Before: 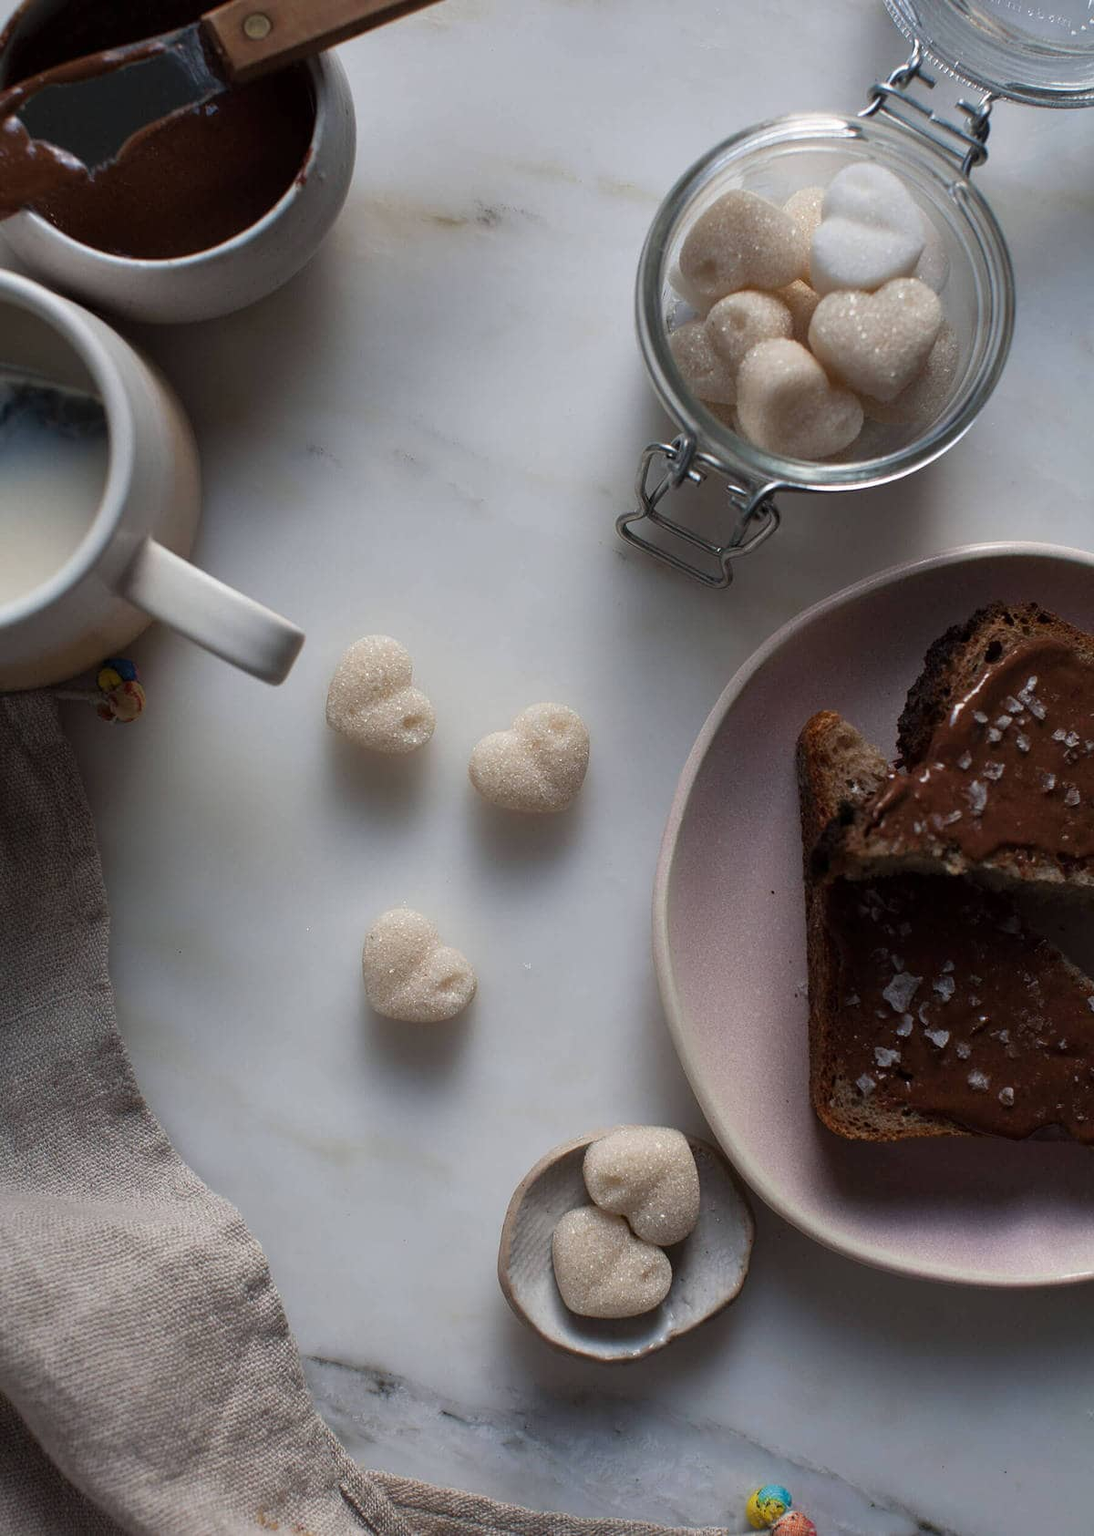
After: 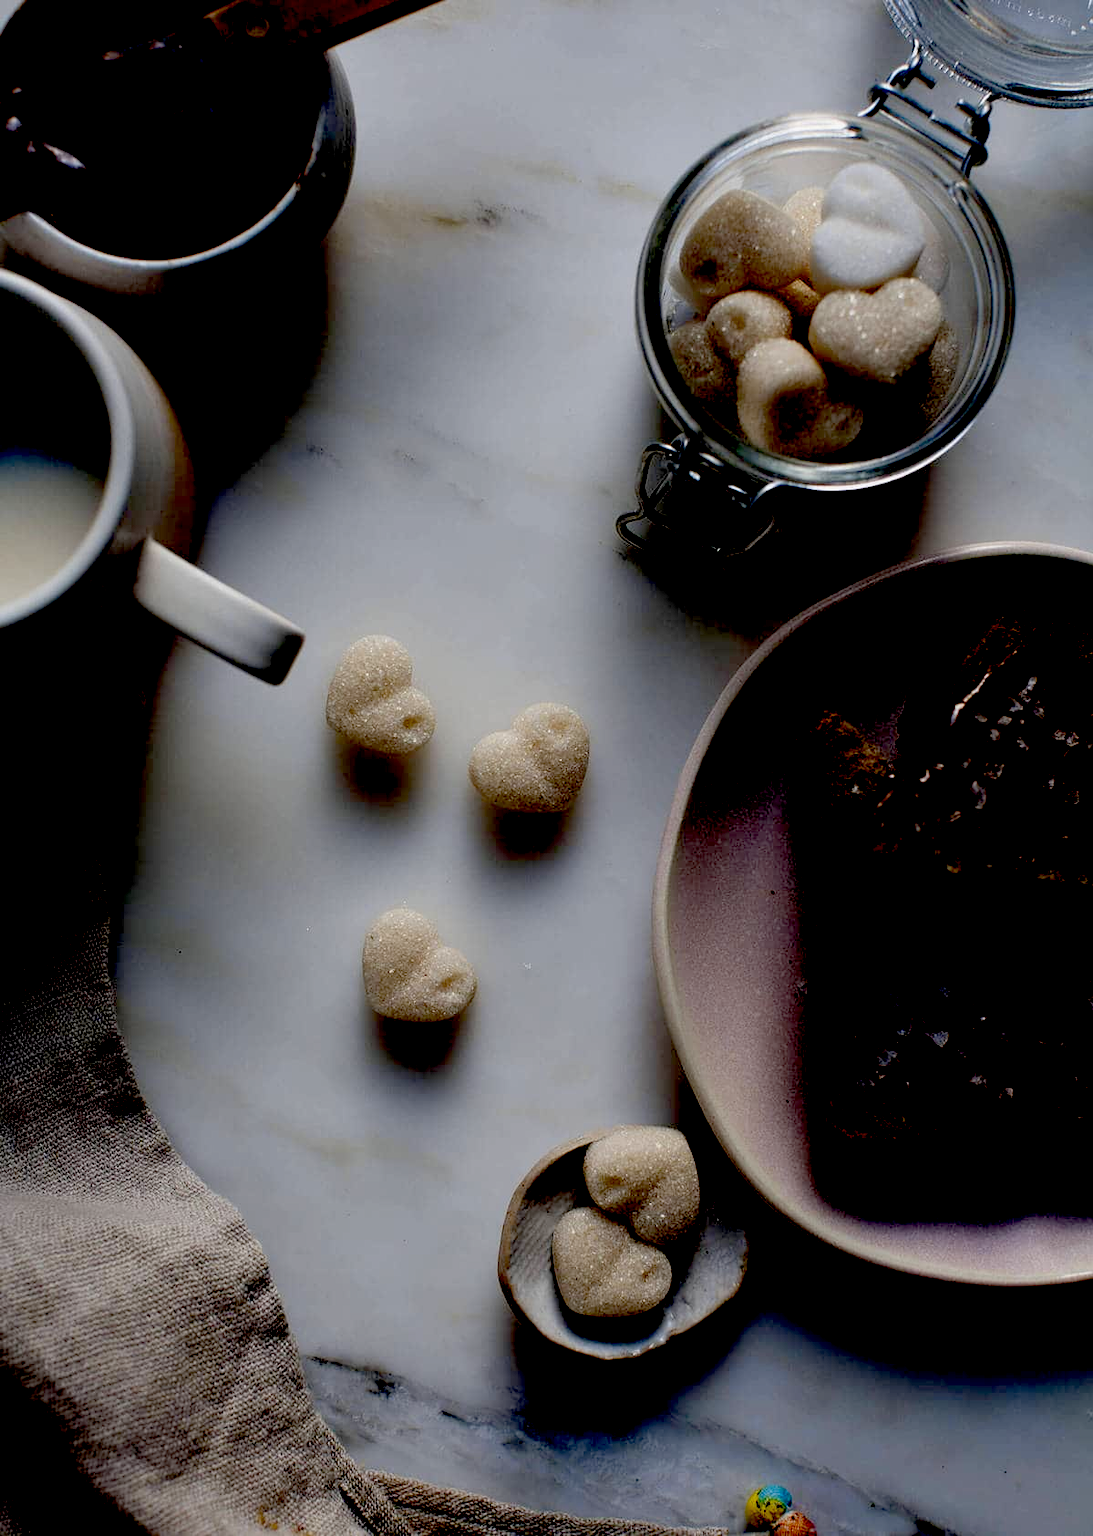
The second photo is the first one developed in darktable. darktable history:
color contrast: green-magenta contrast 0.8, blue-yellow contrast 1.1, unbound 0
exposure: black level correction 0.1, exposure -0.092 EV, compensate highlight preservation false
